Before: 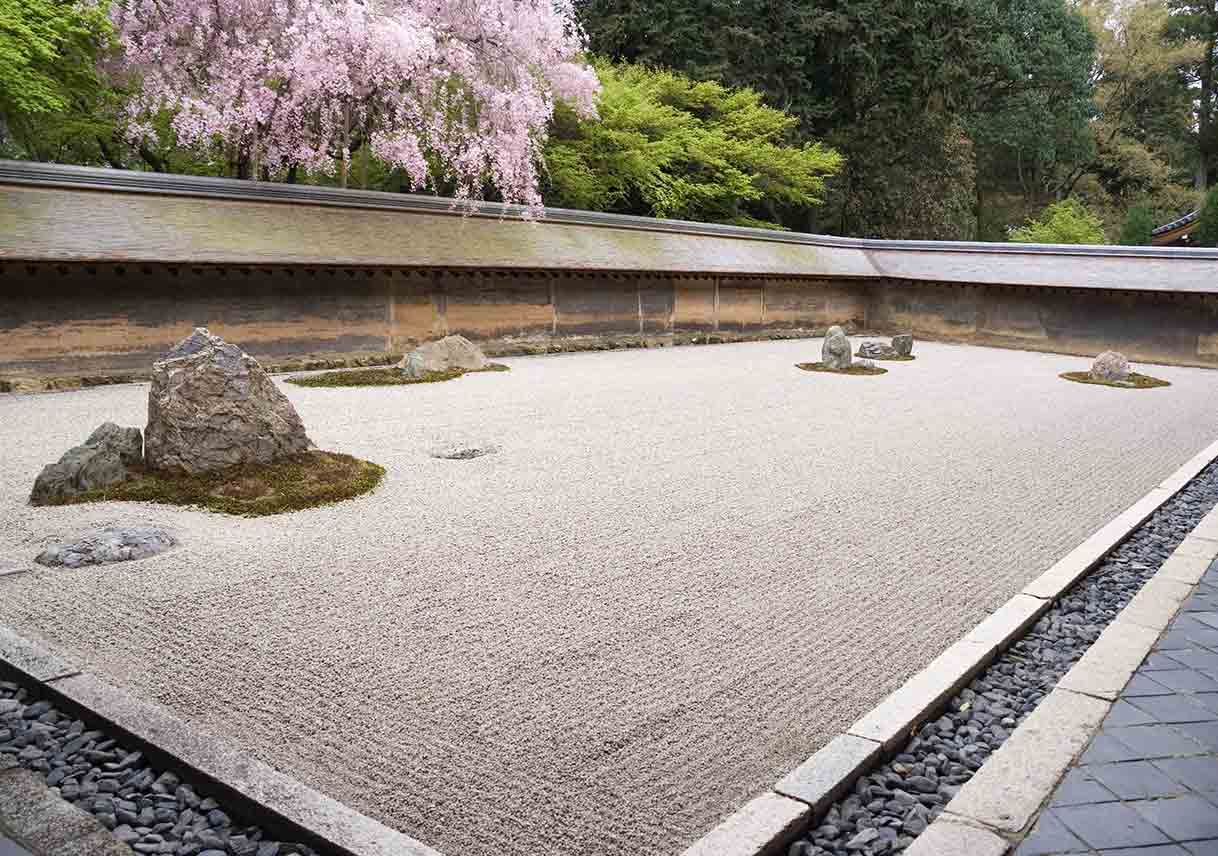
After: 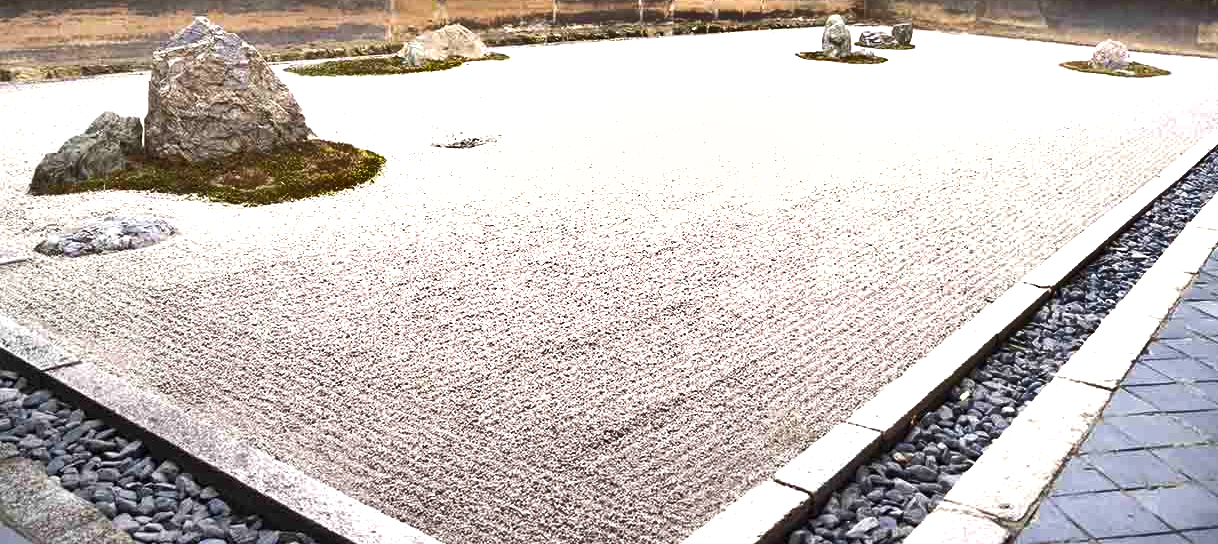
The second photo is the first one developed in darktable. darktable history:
shadows and highlights: soften with gaussian
exposure: black level correction 0, exposure 0.9 EV, compensate highlight preservation false
crop and rotate: top 36.435%
